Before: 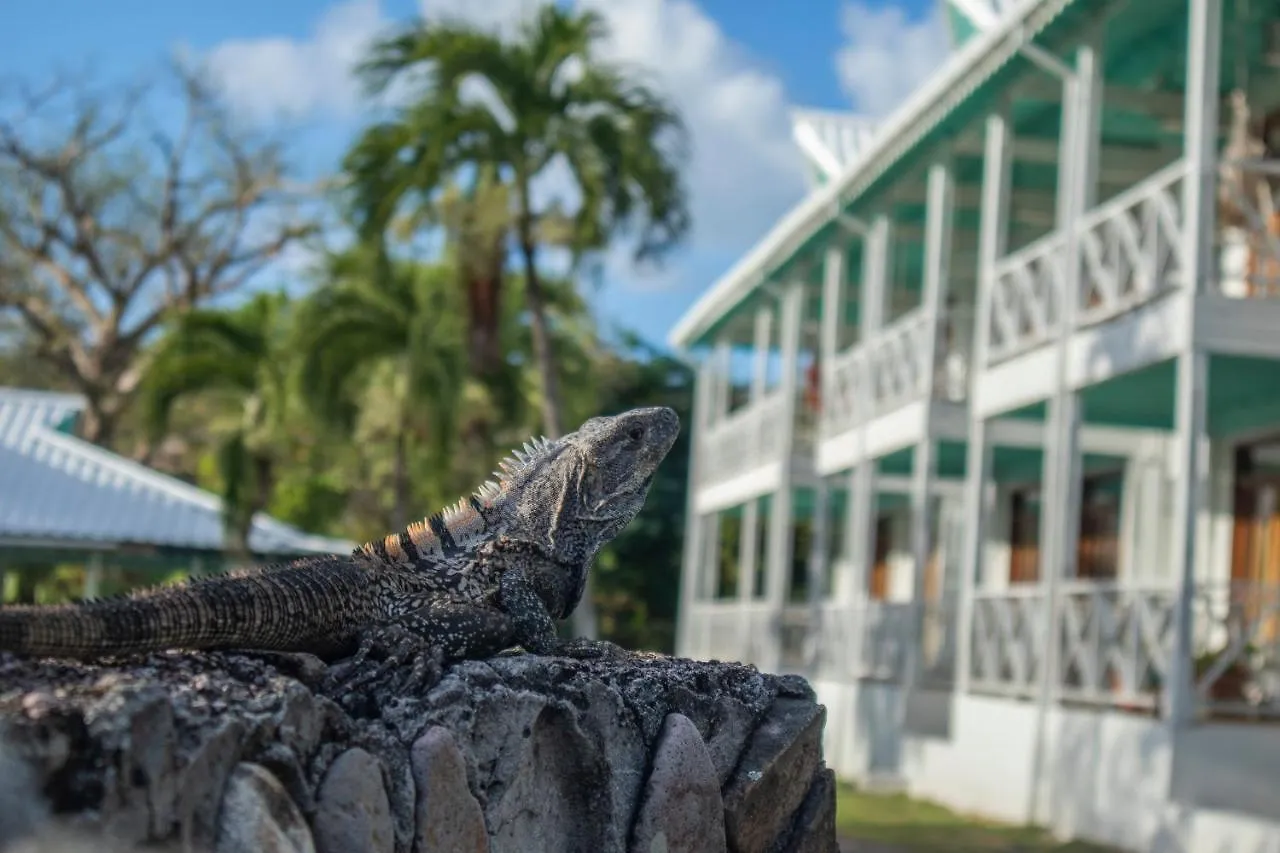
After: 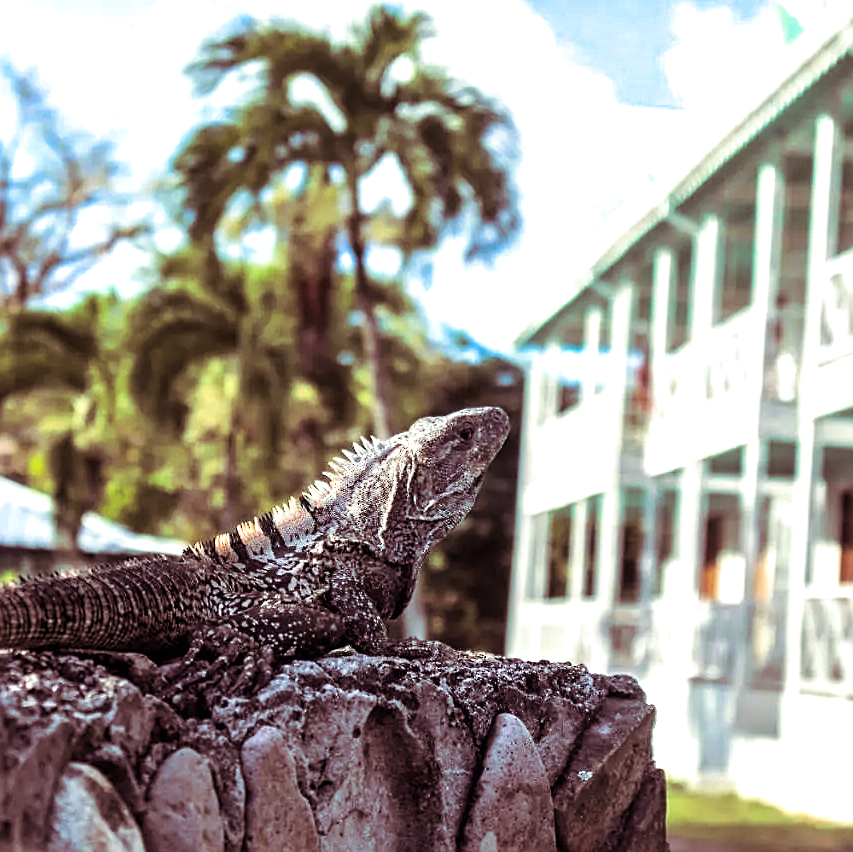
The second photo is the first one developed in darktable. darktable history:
crop and rotate: left 13.342%, right 19.991%
exposure: black level correction 0.001, exposure 0.5 EV, compensate exposure bias true, compensate highlight preservation false
split-toning: on, module defaults
sharpen: on, module defaults
local contrast: mode bilateral grid, contrast 20, coarseness 100, detail 150%, midtone range 0.2
white balance: emerald 1
tone equalizer: -8 EV -0.75 EV, -7 EV -0.7 EV, -6 EV -0.6 EV, -5 EV -0.4 EV, -3 EV 0.4 EV, -2 EV 0.6 EV, -1 EV 0.7 EV, +0 EV 0.75 EV, edges refinement/feathering 500, mask exposure compensation -1.57 EV, preserve details no
contrast brightness saturation: brightness 0.09, saturation 0.19
